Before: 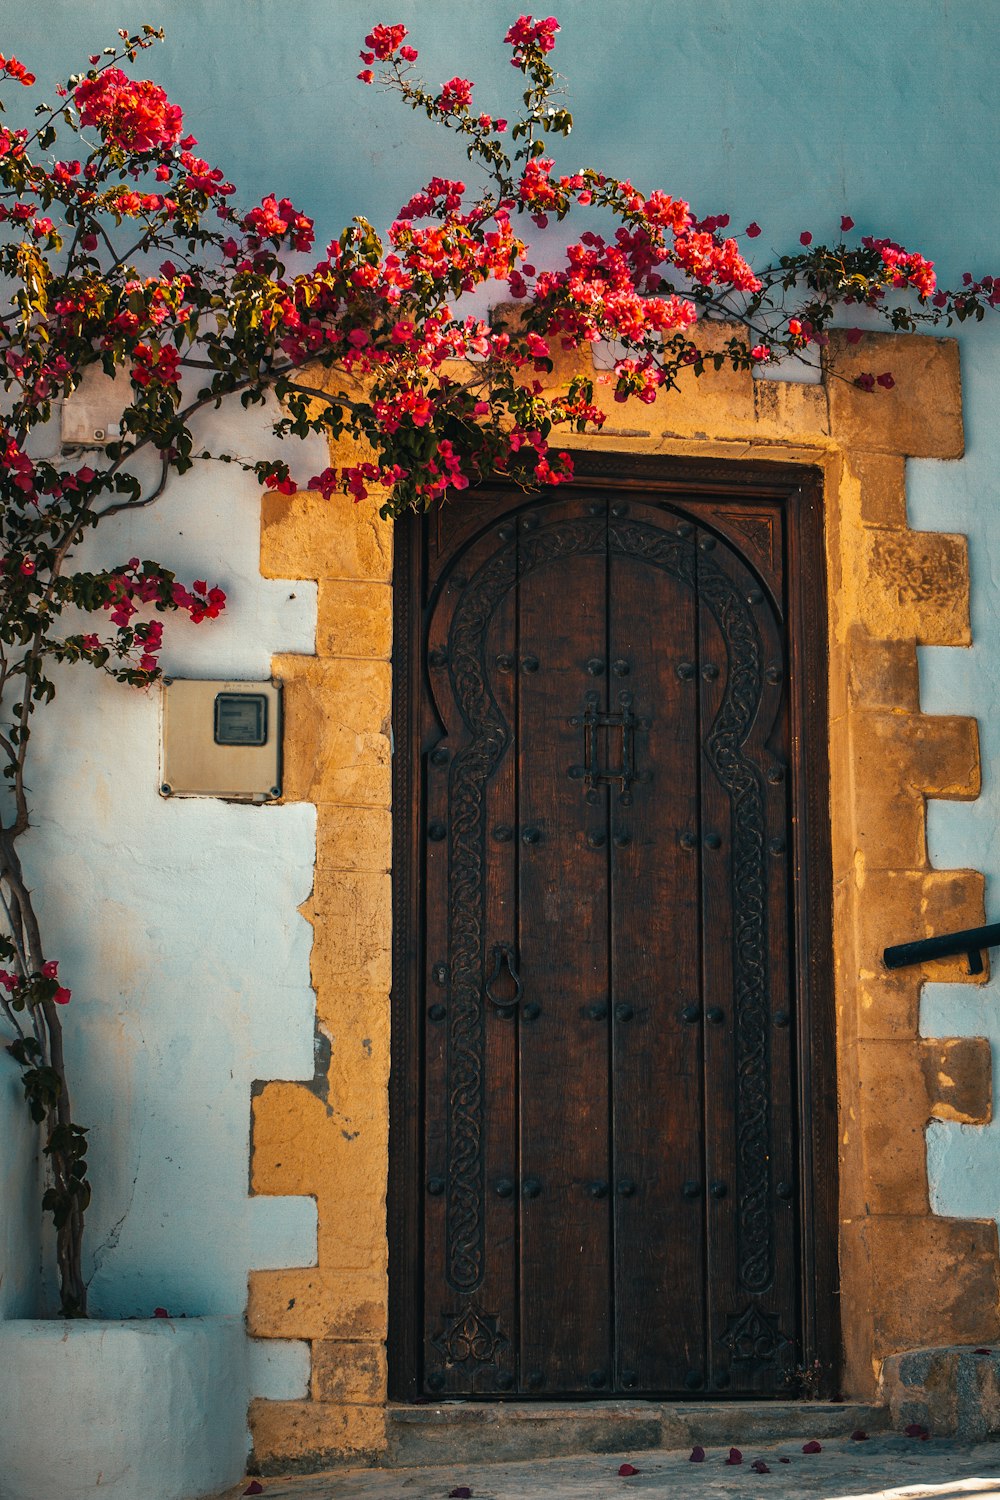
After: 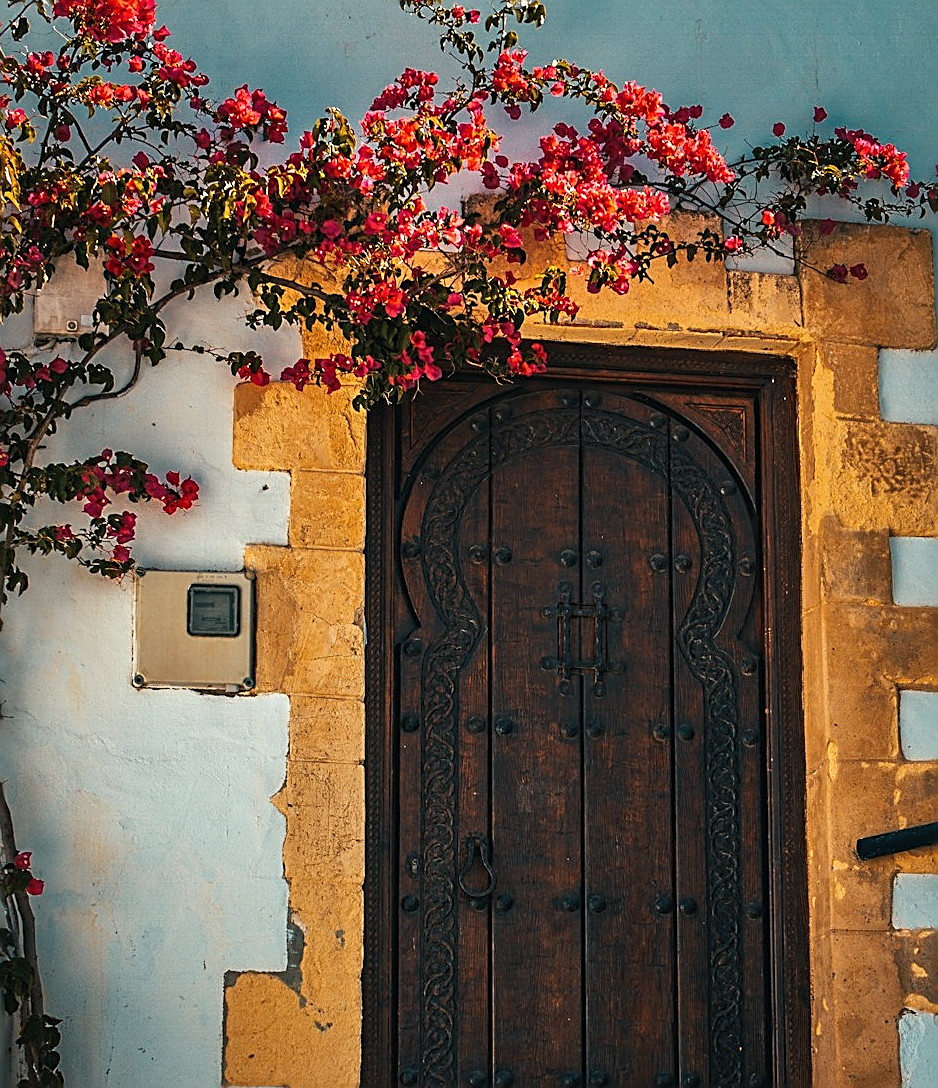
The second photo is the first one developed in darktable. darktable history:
sharpen: amount 0.901
crop: left 2.737%, top 7.287%, right 3.421%, bottom 20.179%
